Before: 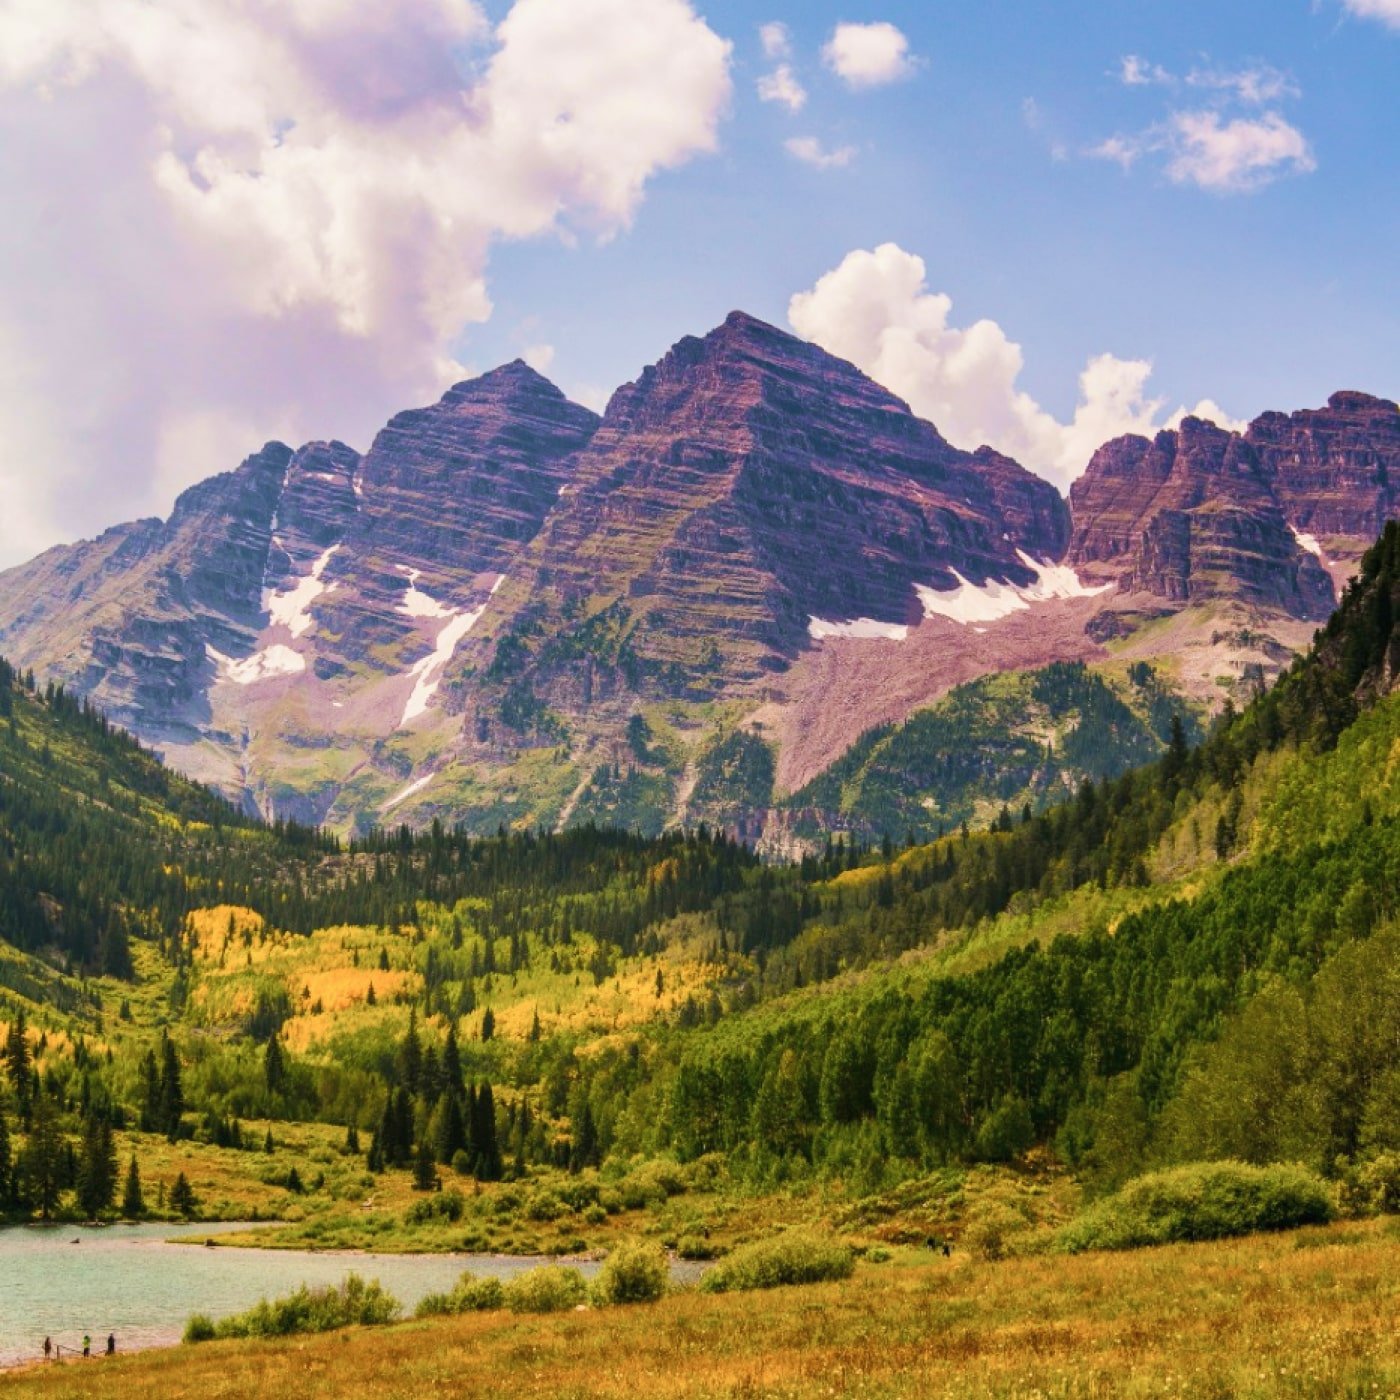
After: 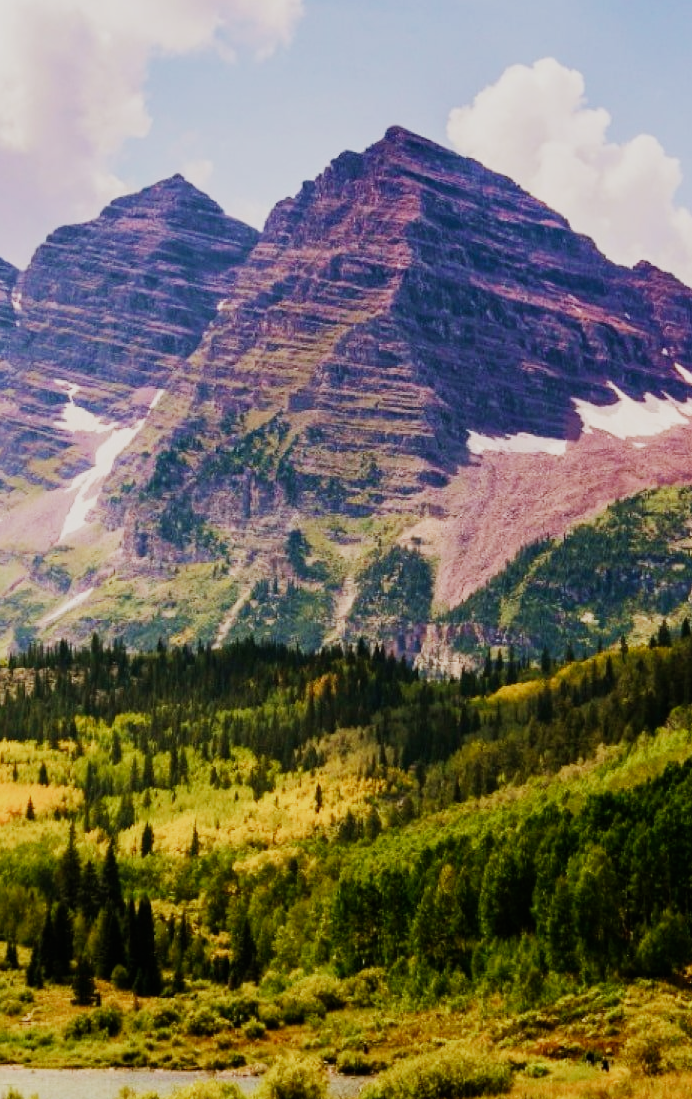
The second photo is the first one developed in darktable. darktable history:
sigmoid: contrast 1.69, skew -0.23, preserve hue 0%, red attenuation 0.1, red rotation 0.035, green attenuation 0.1, green rotation -0.017, blue attenuation 0.15, blue rotation -0.052, base primaries Rec2020
crop and rotate: angle 0.02°, left 24.353%, top 13.219%, right 26.156%, bottom 8.224%
